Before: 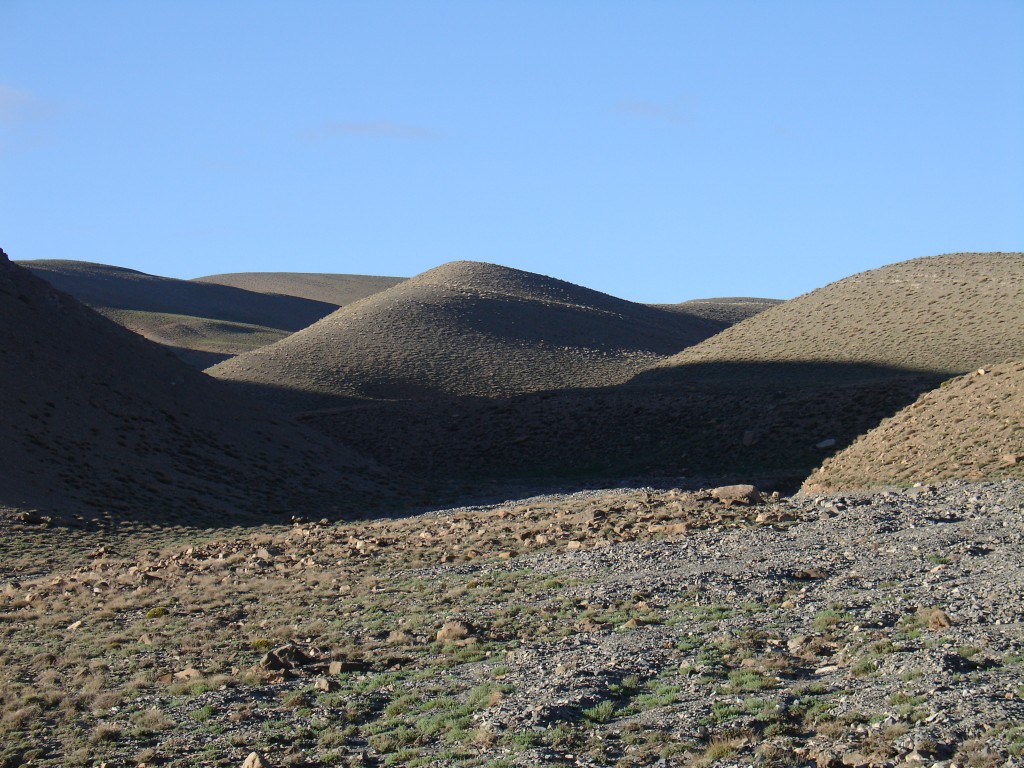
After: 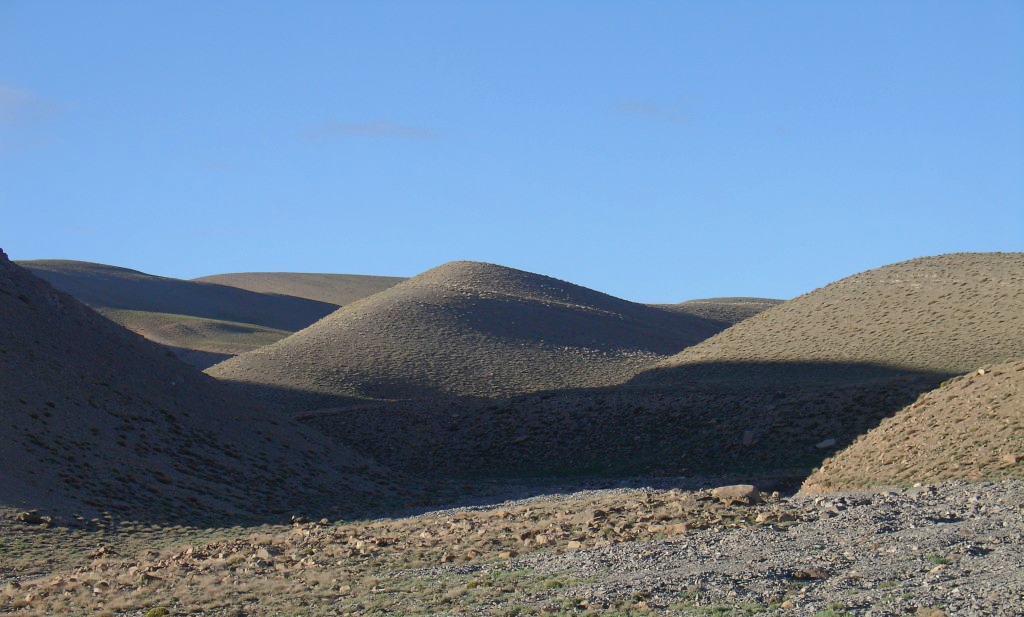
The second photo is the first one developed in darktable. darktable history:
crop: bottom 19.644%
color balance rgb: global vibrance 1%, saturation formula JzAzBz (2021)
shadows and highlights: on, module defaults
